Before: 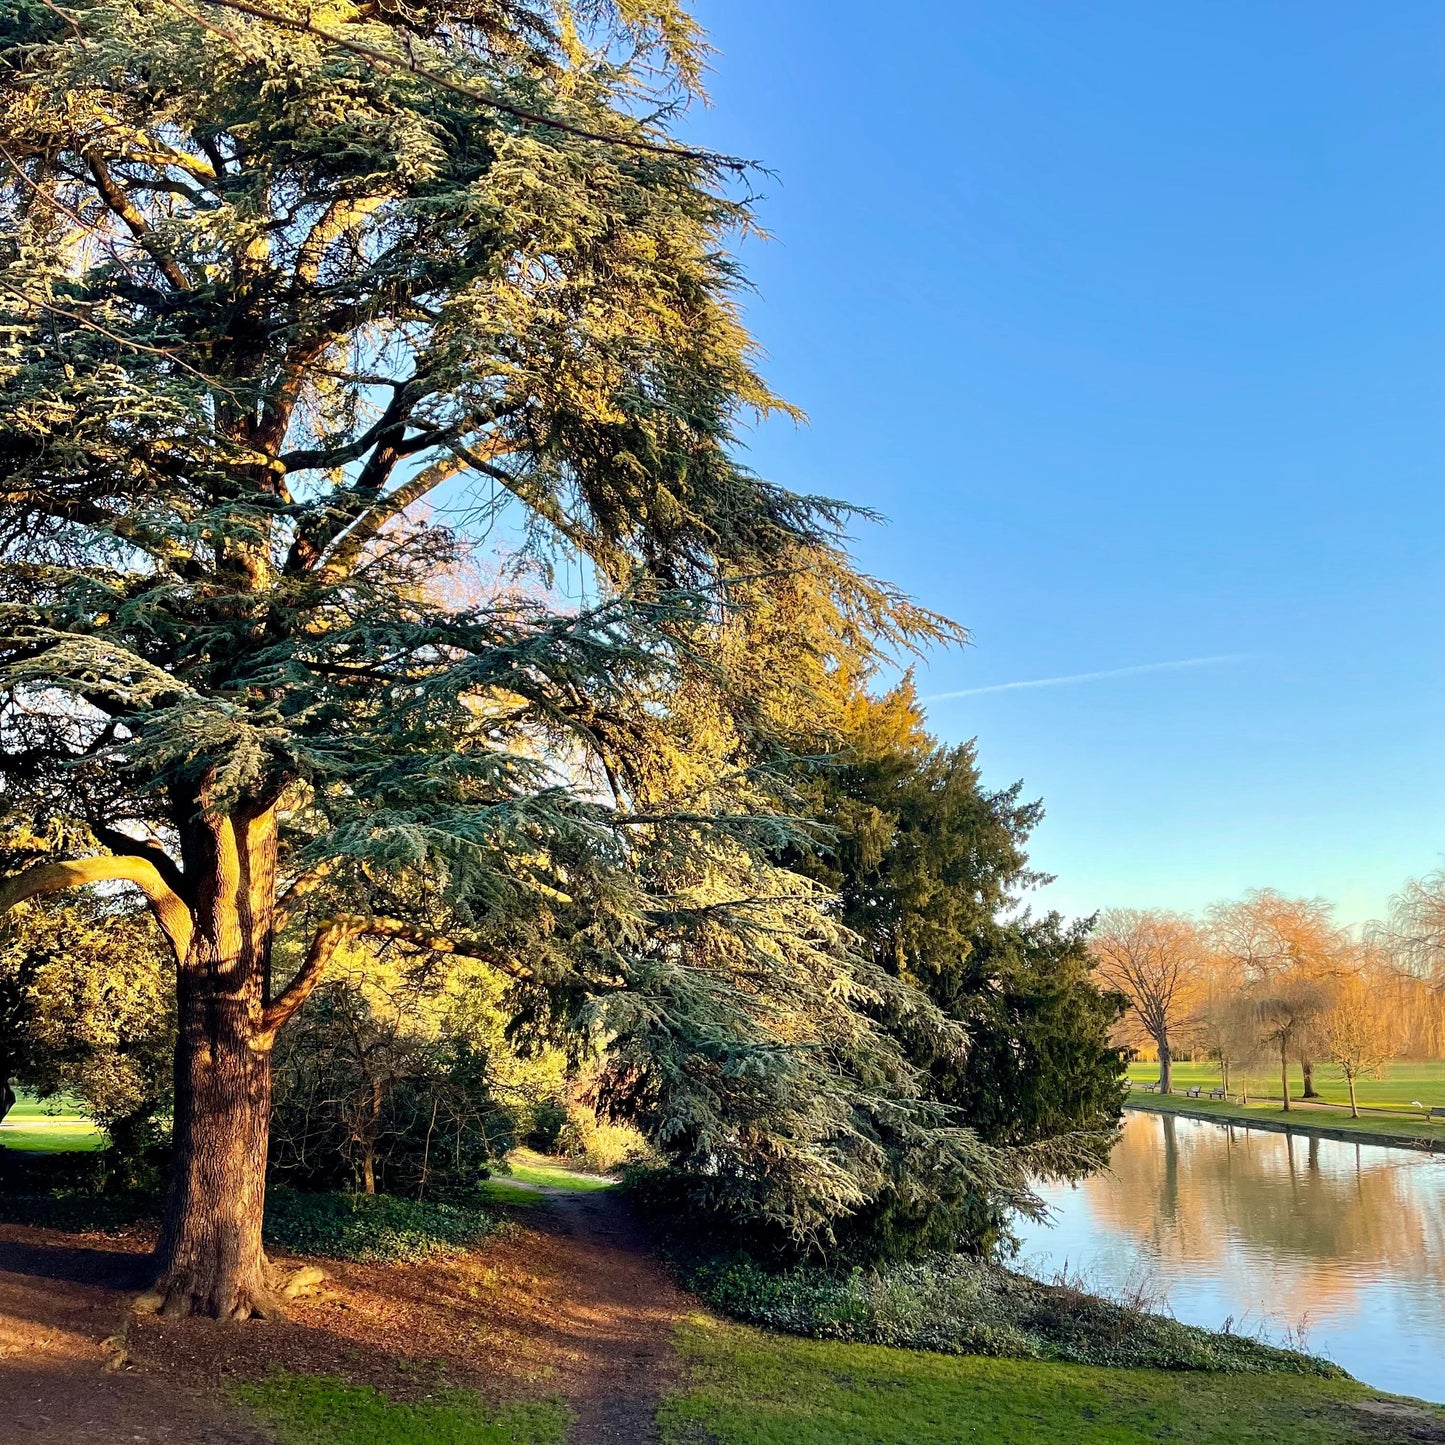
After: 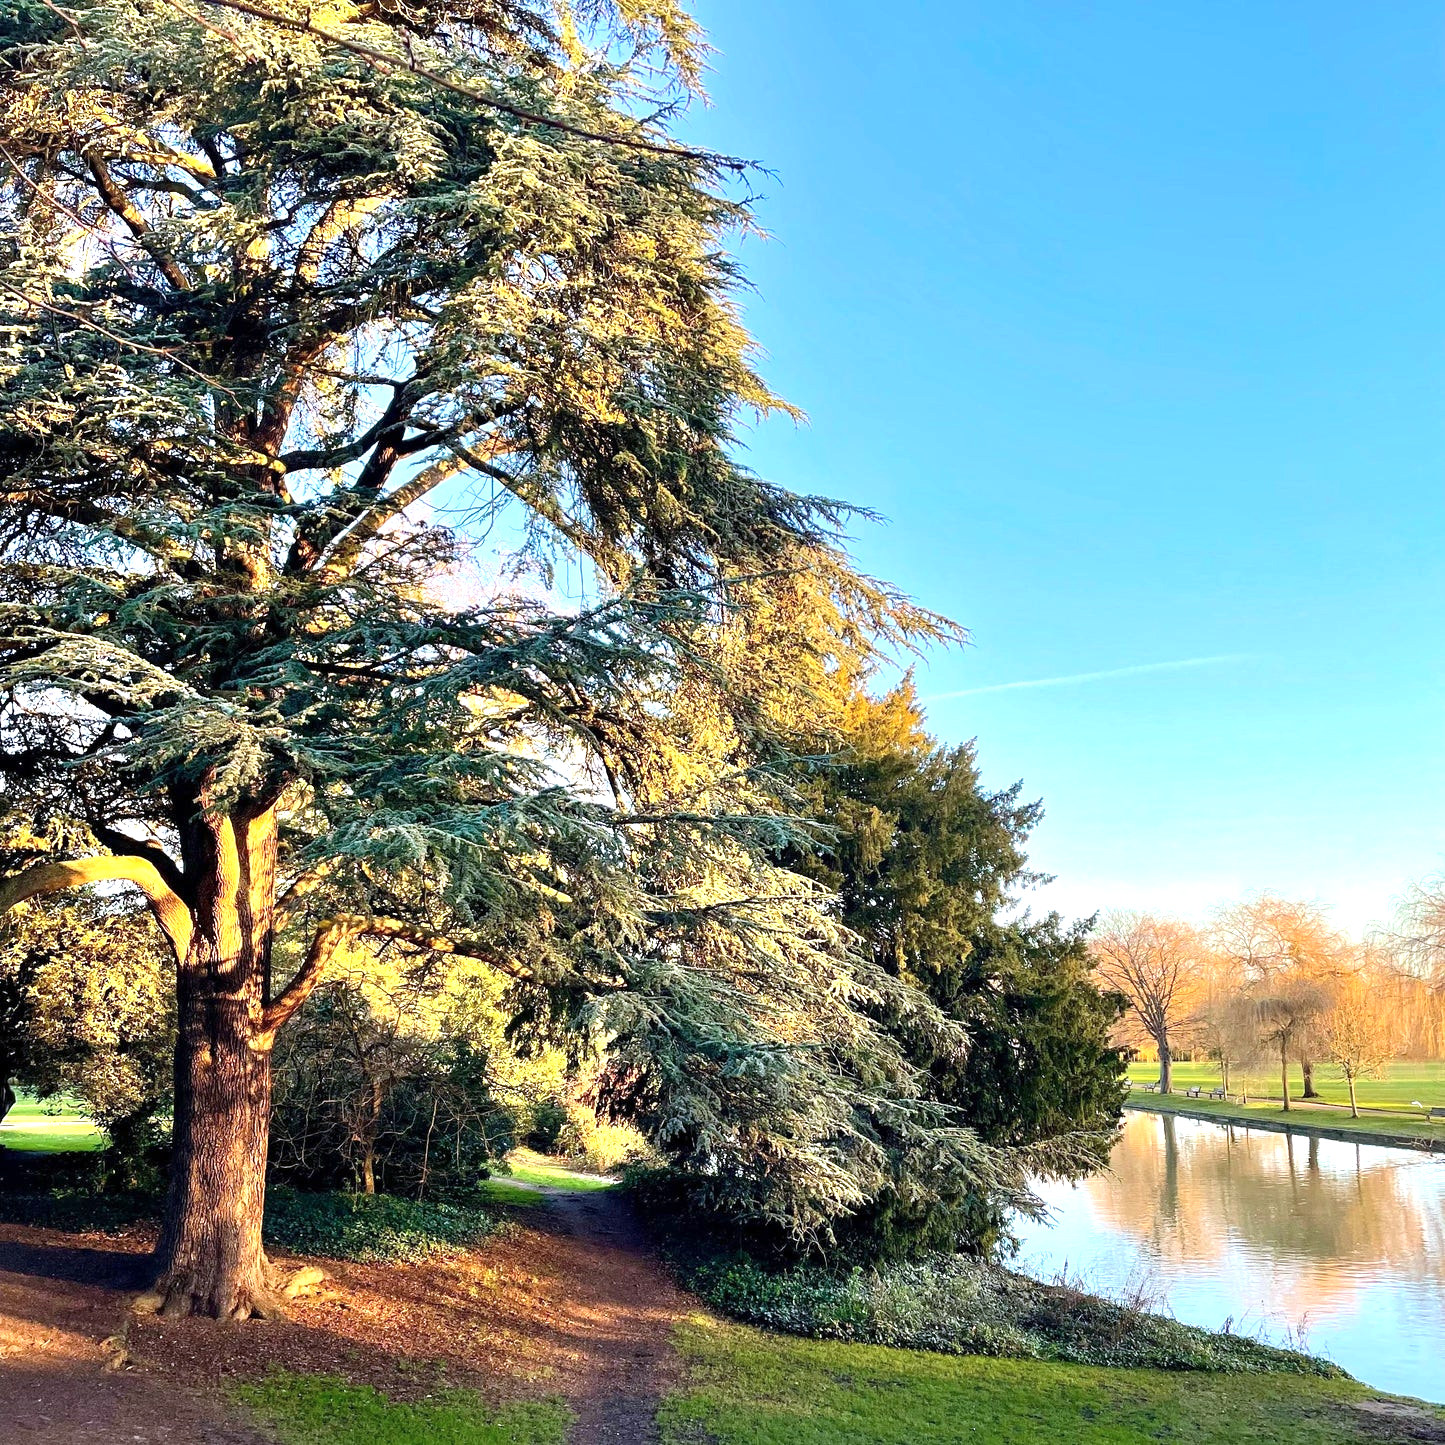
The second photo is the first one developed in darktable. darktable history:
color calibration: illuminant as shot in camera, x 0.358, y 0.373, temperature 4628.91 K
exposure: exposure 0.659 EV, compensate exposure bias true, compensate highlight preservation false
